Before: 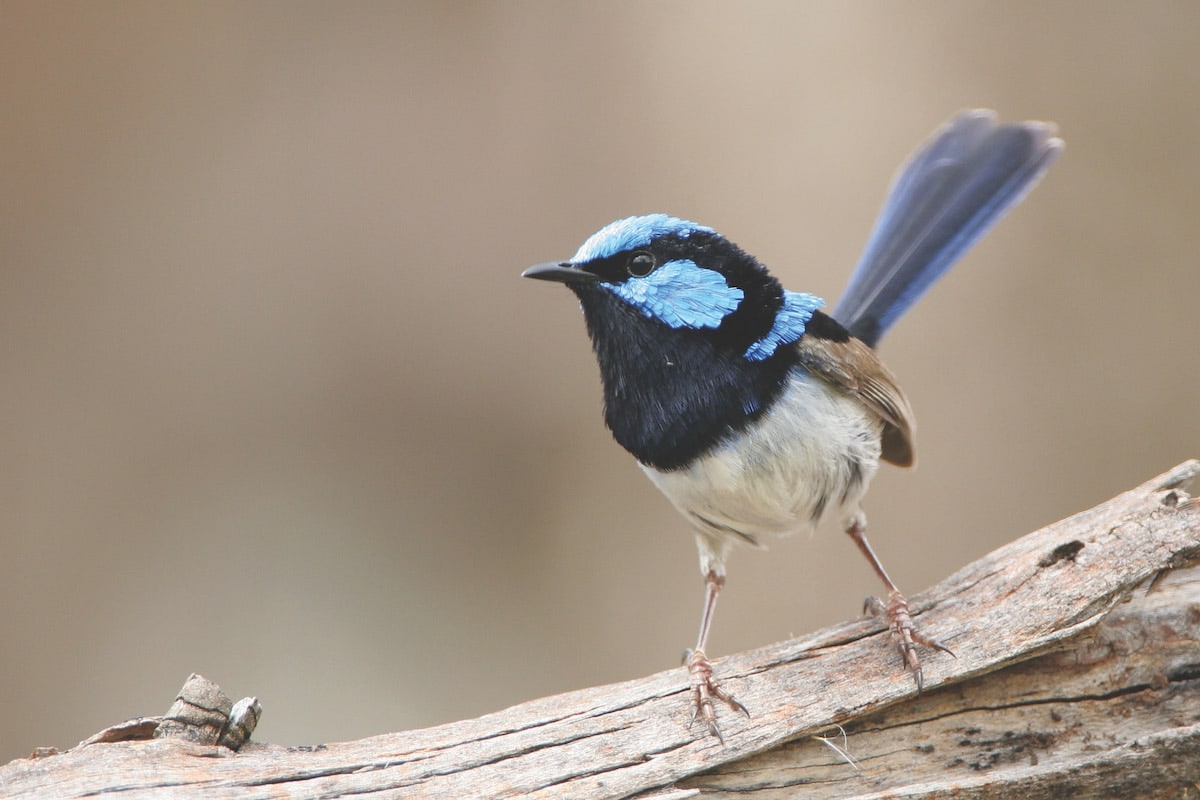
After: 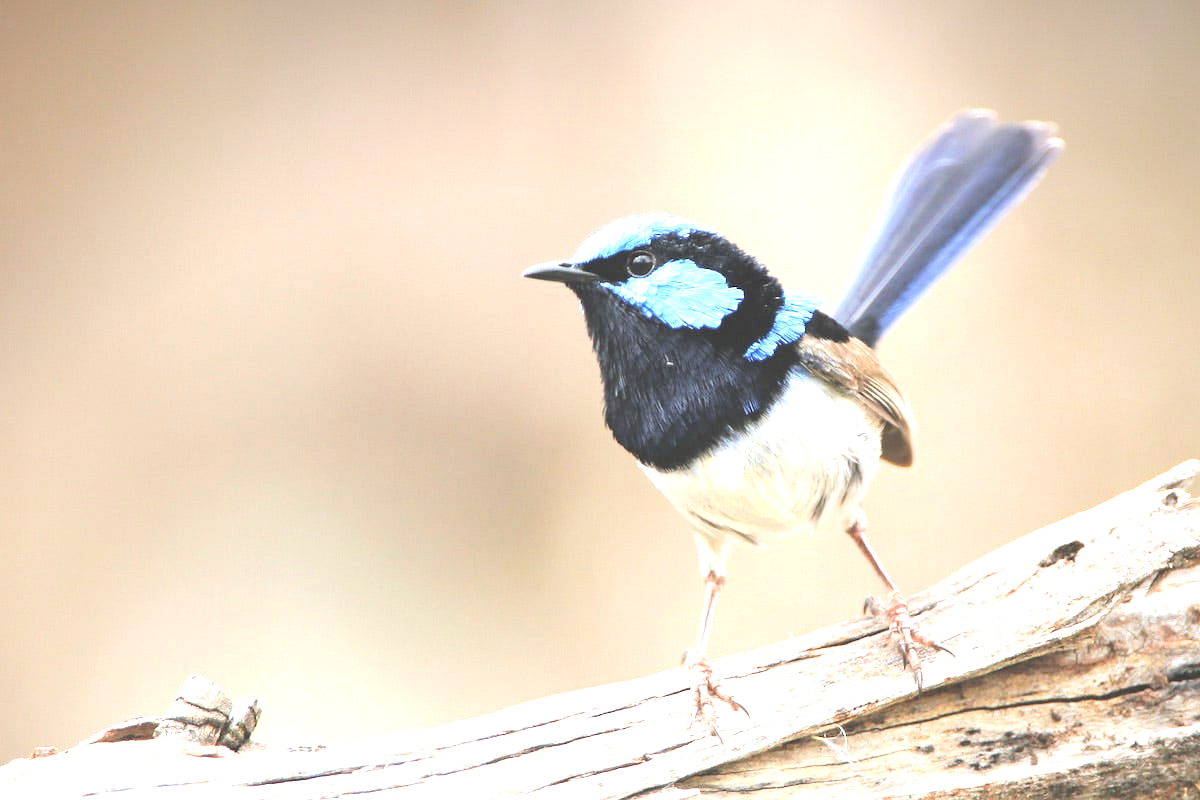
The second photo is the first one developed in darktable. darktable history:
tone curve: curves: ch0 [(0, 0) (0.118, 0.034) (0.182, 0.124) (0.265, 0.214) (0.504, 0.508) (0.783, 0.825) (1, 1)], color space Lab, linked channels, preserve colors none
vignetting: fall-off start 97.52%, fall-off radius 100%, brightness -0.574, saturation 0, center (-0.027, 0.404), width/height ratio 1.368, unbound false
exposure: black level correction 0, exposure 1.388 EV, compensate exposure bias true, compensate highlight preservation false
